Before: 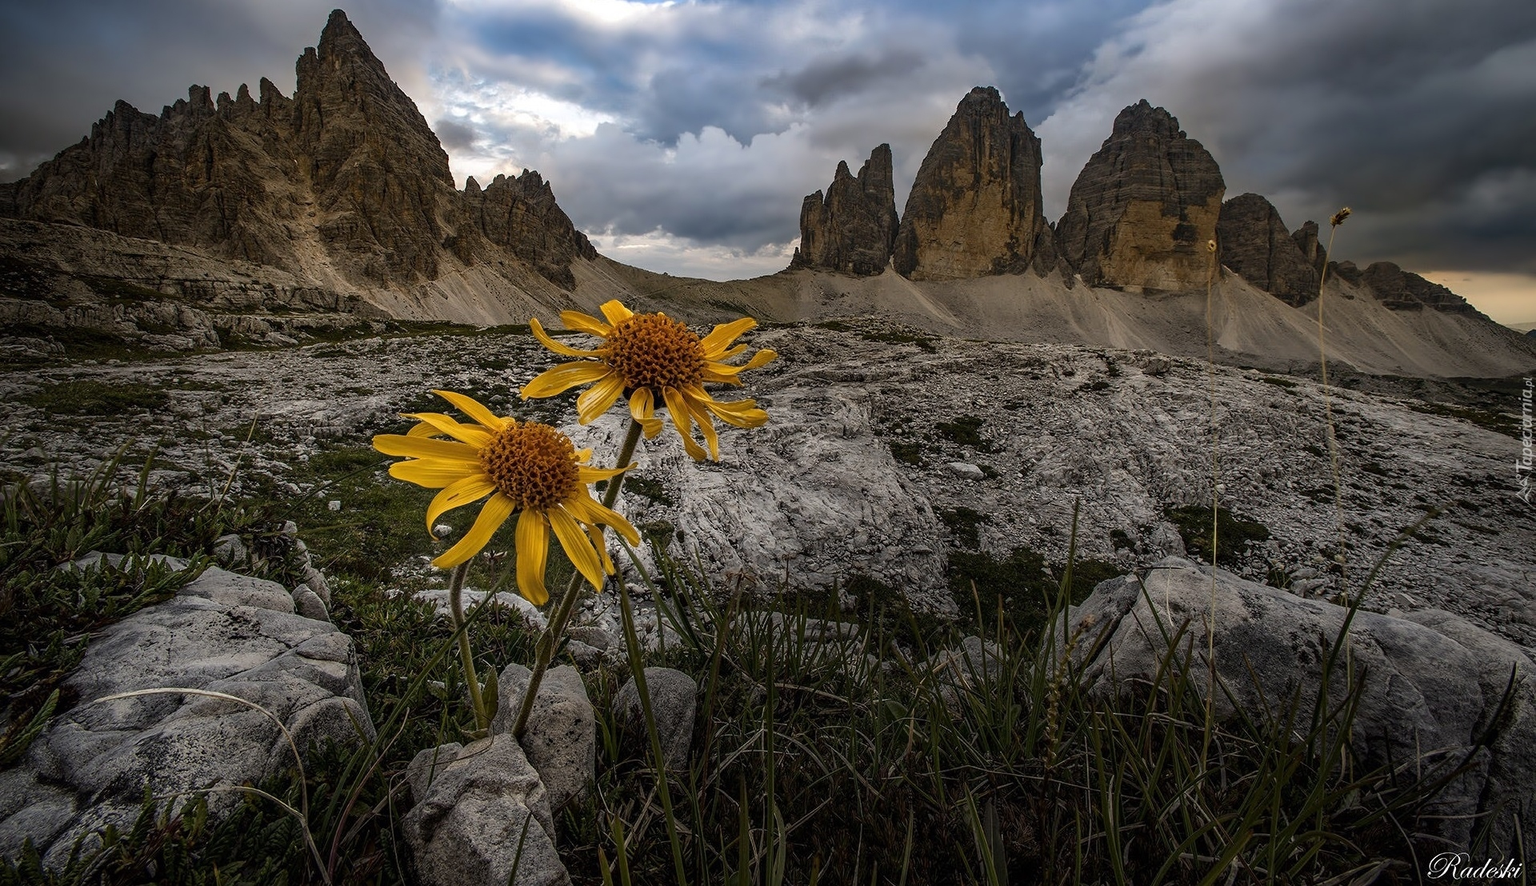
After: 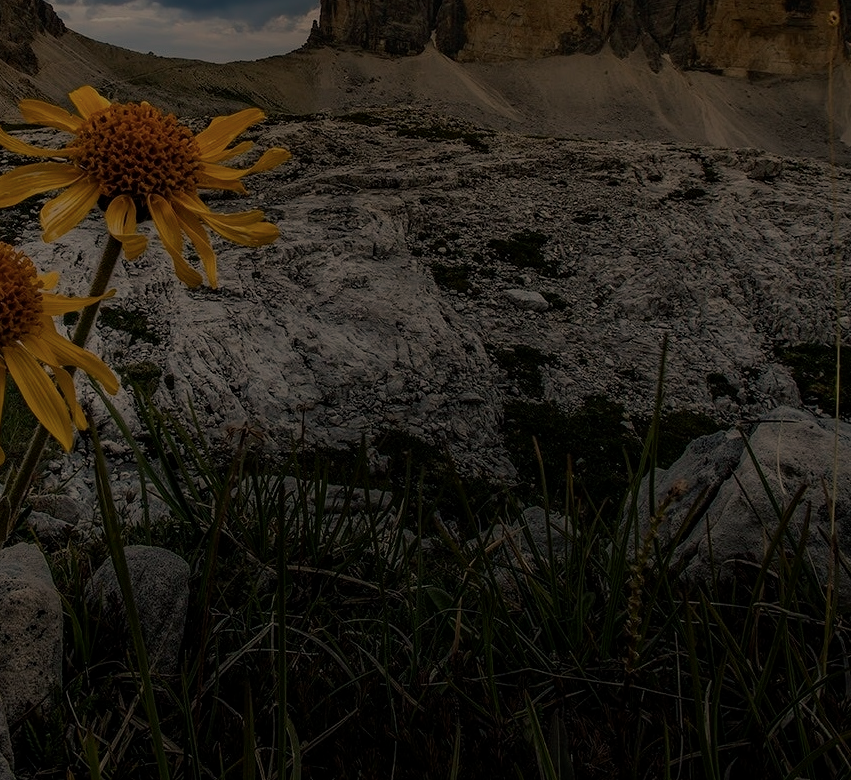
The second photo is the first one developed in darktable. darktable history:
color balance rgb: shadows lift › luminance -7.76%, shadows lift › chroma 2.194%, shadows lift › hue 200.55°, highlights gain › chroma 3.019%, highlights gain › hue 76.81°, perceptual saturation grading › global saturation 0.208%, perceptual brilliance grading › global brilliance -48.125%, global vibrance 44.561%
crop: left 35.516%, top 26.122%, right 20.146%, bottom 3.398%
